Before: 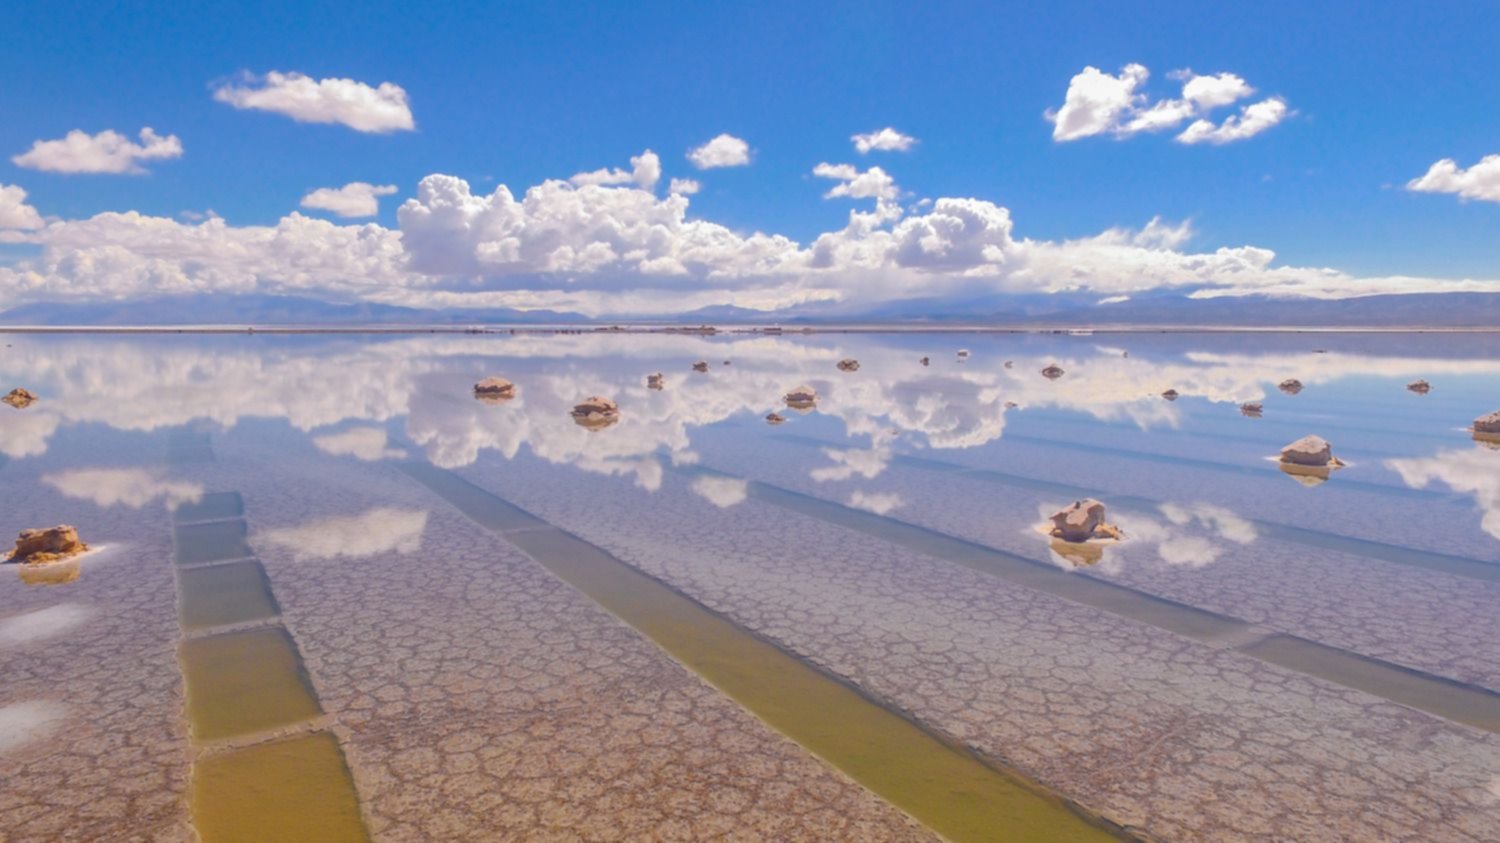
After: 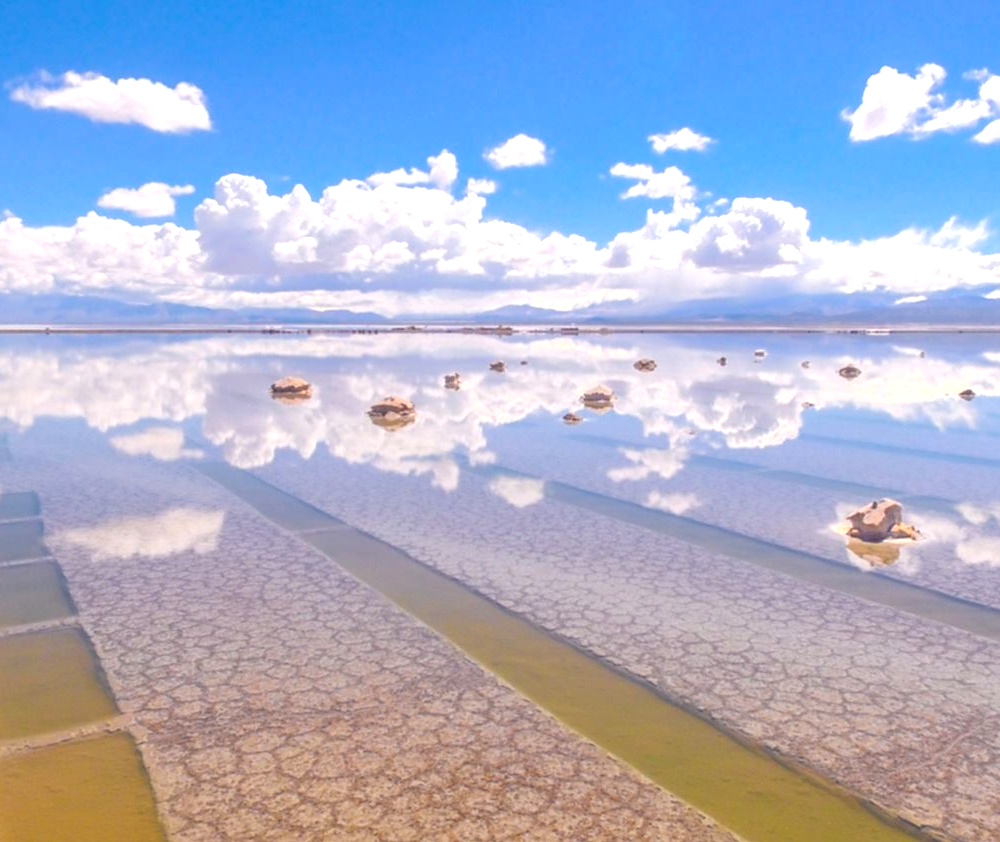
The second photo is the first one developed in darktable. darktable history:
exposure: black level correction 0.001, exposure 0.675 EV, compensate highlight preservation false
sharpen: amount 0.2
crop and rotate: left 13.537%, right 19.796%
